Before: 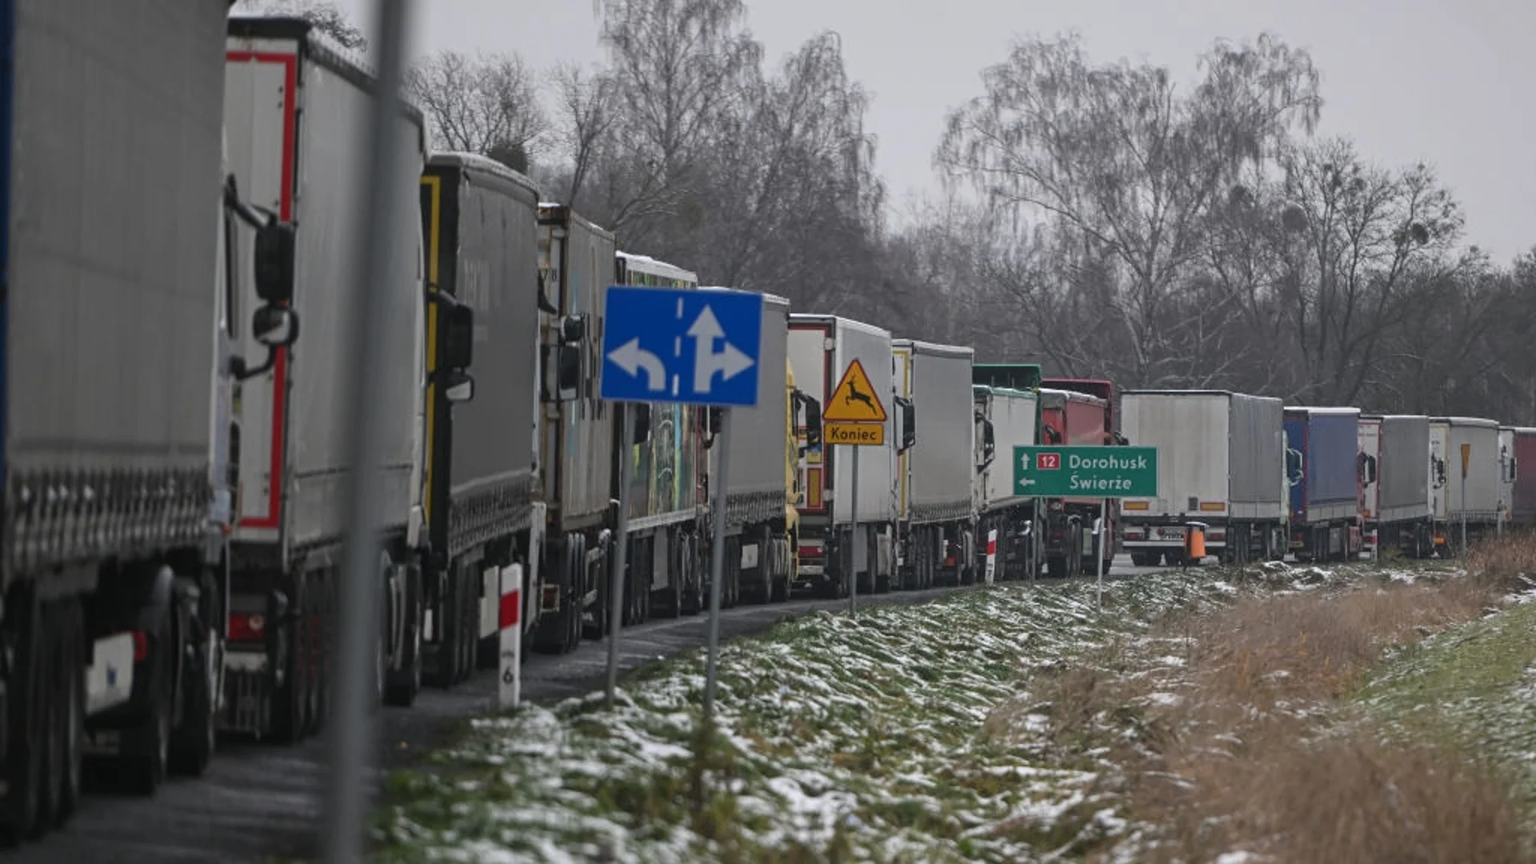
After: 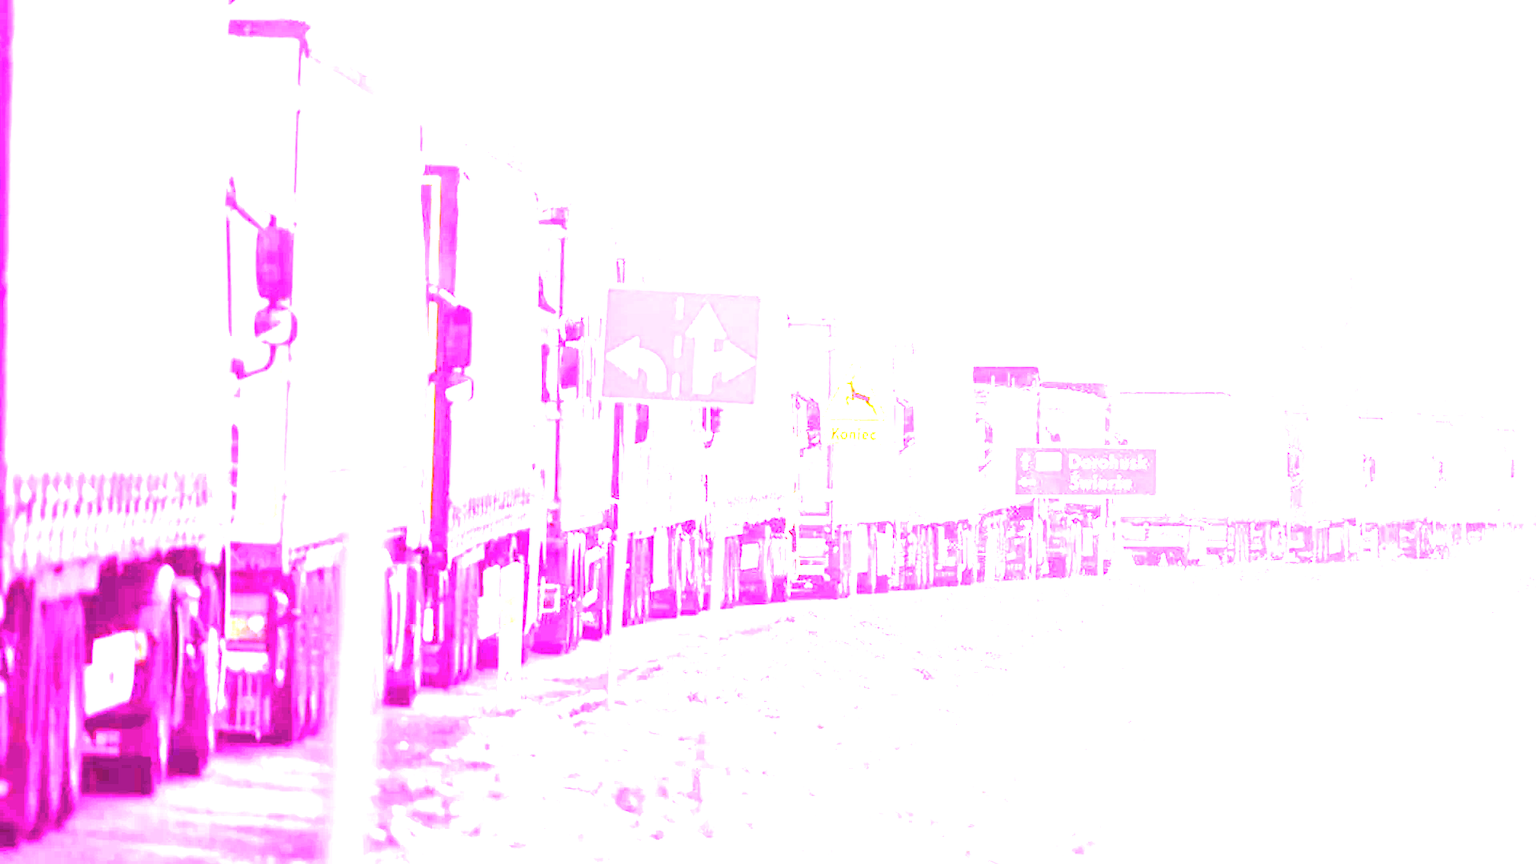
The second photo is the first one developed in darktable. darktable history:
velvia: on, module defaults
white balance: red 8, blue 8
color correction: highlights a* 0.162, highlights b* 29.53, shadows a* -0.162, shadows b* 21.09
exposure: black level correction 0, exposure 1.741 EV, compensate exposure bias true, compensate highlight preservation false
